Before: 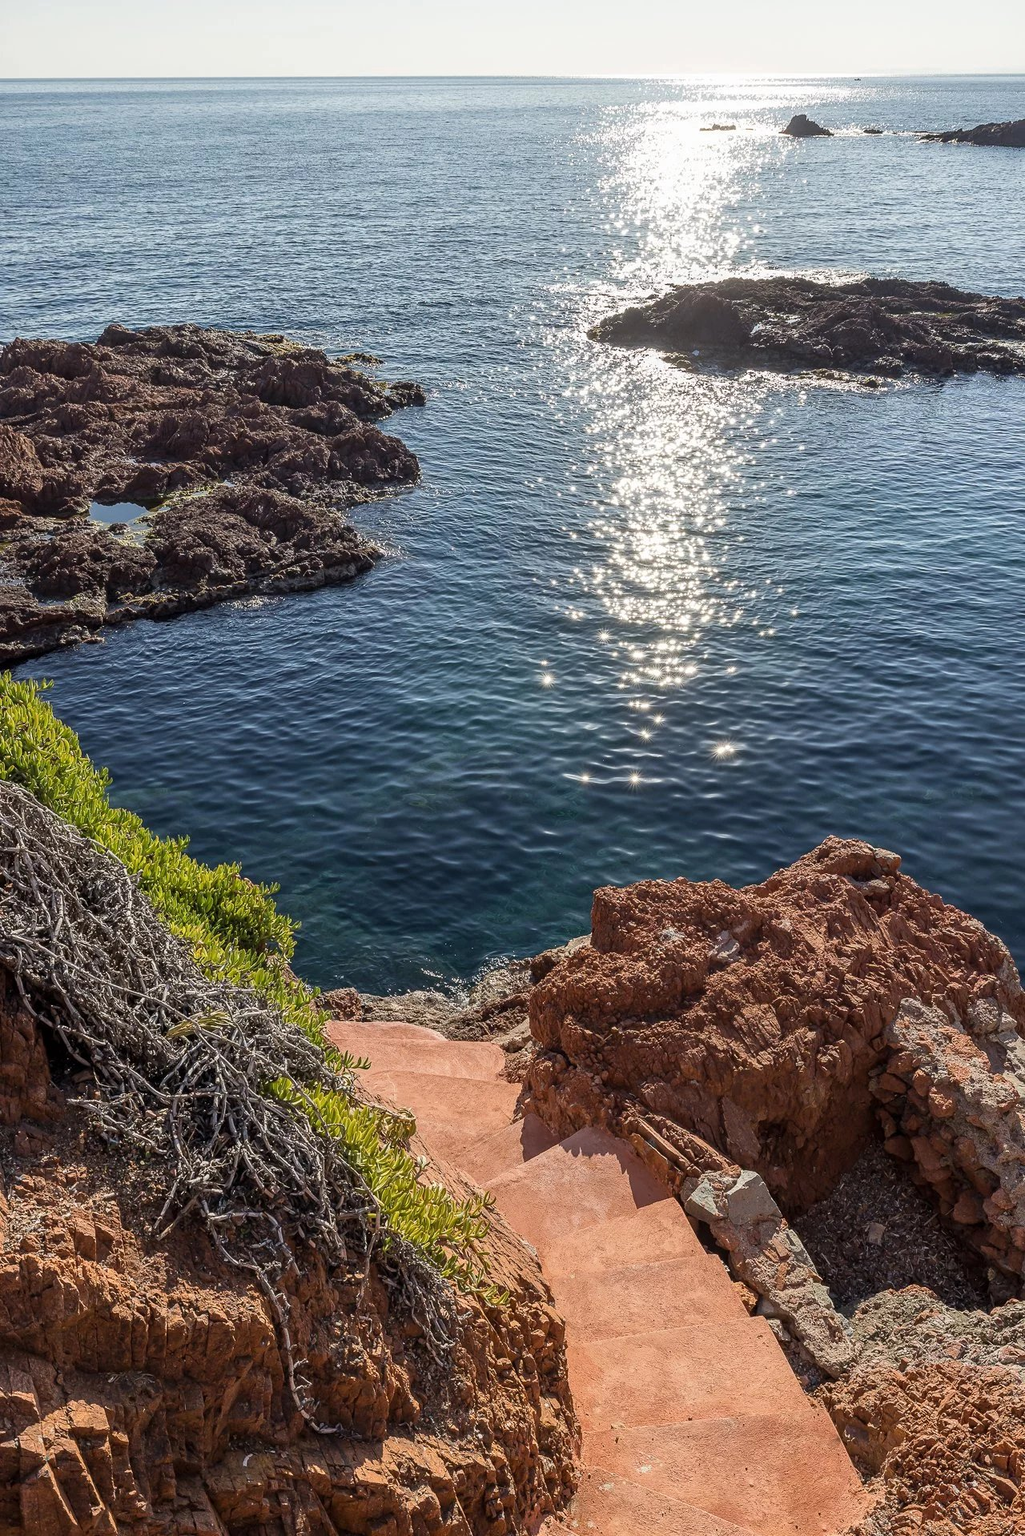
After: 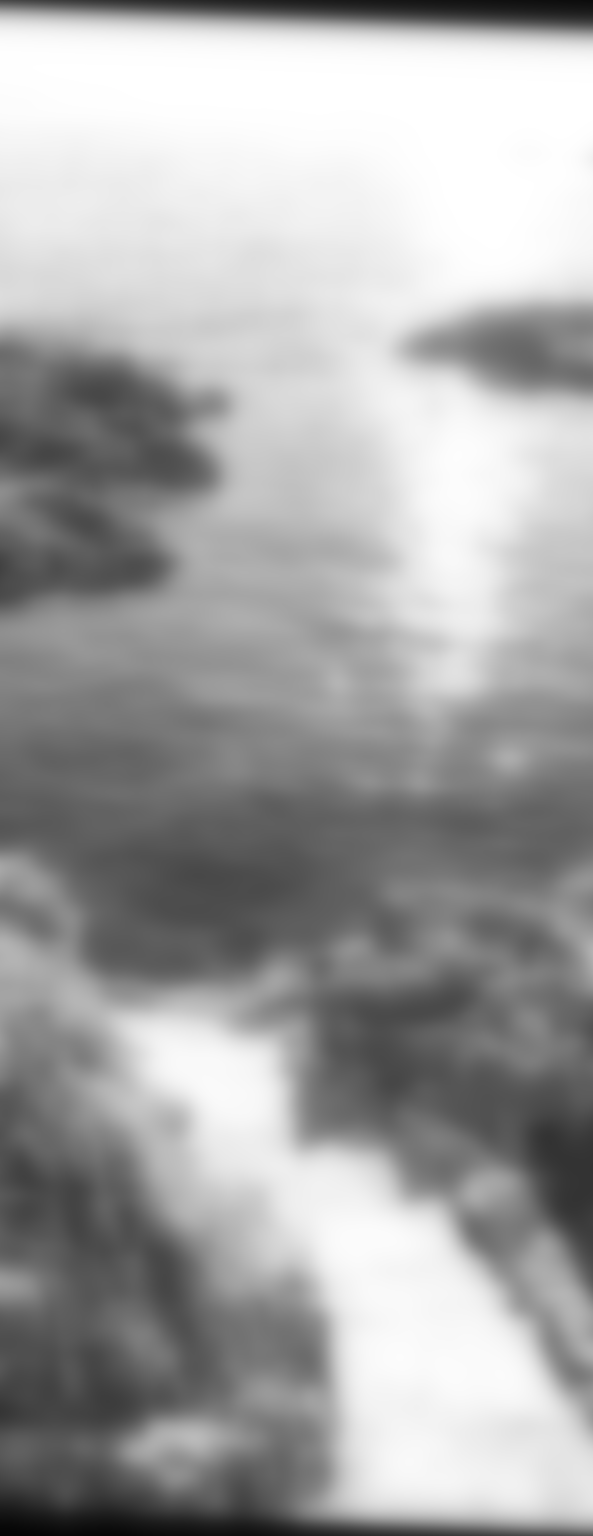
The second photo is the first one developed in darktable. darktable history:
crop: left 21.674%, right 22.086%
lowpass: radius 16, unbound 0
white balance: red 1.004, blue 1.096
color correction: highlights a* 10.21, highlights b* 9.79, shadows a* 8.61, shadows b* 7.88, saturation 0.8
exposure: black level correction 0, exposure 1.3 EV, compensate exposure bias true, compensate highlight preservation false
sharpen: on, module defaults
rotate and perspective: rotation 2.27°, automatic cropping off
color zones: curves: ch1 [(0, -0.394) (0.143, -0.394) (0.286, -0.394) (0.429, -0.392) (0.571, -0.391) (0.714, -0.391) (0.857, -0.391) (1, -0.394)]
